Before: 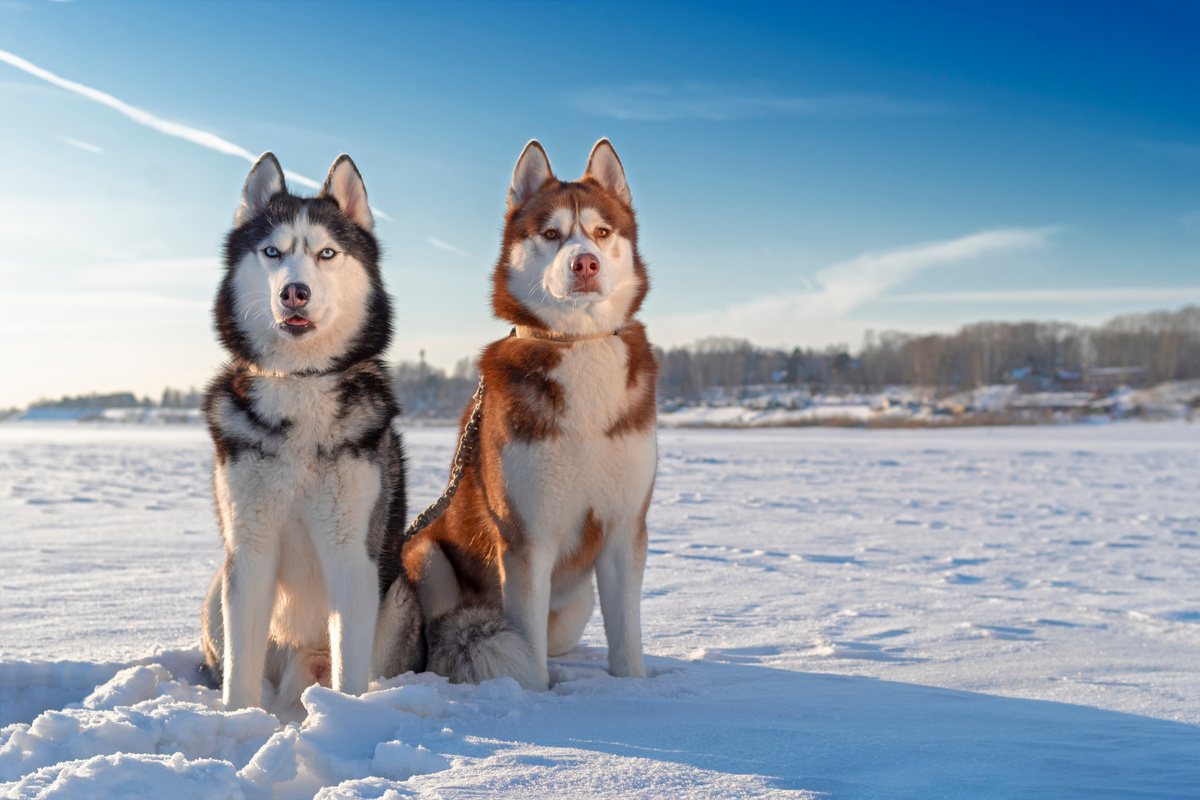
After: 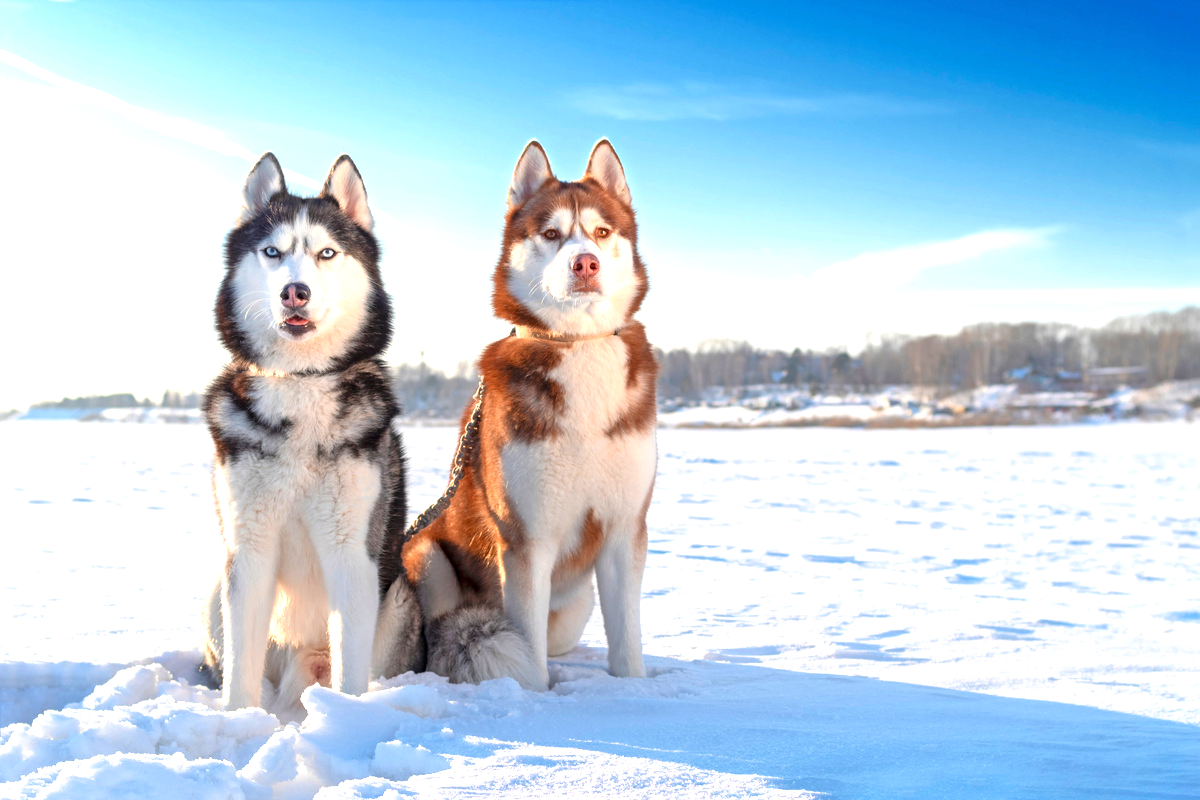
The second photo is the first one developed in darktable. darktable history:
exposure: exposure 1.066 EV, compensate exposure bias true, compensate highlight preservation false
